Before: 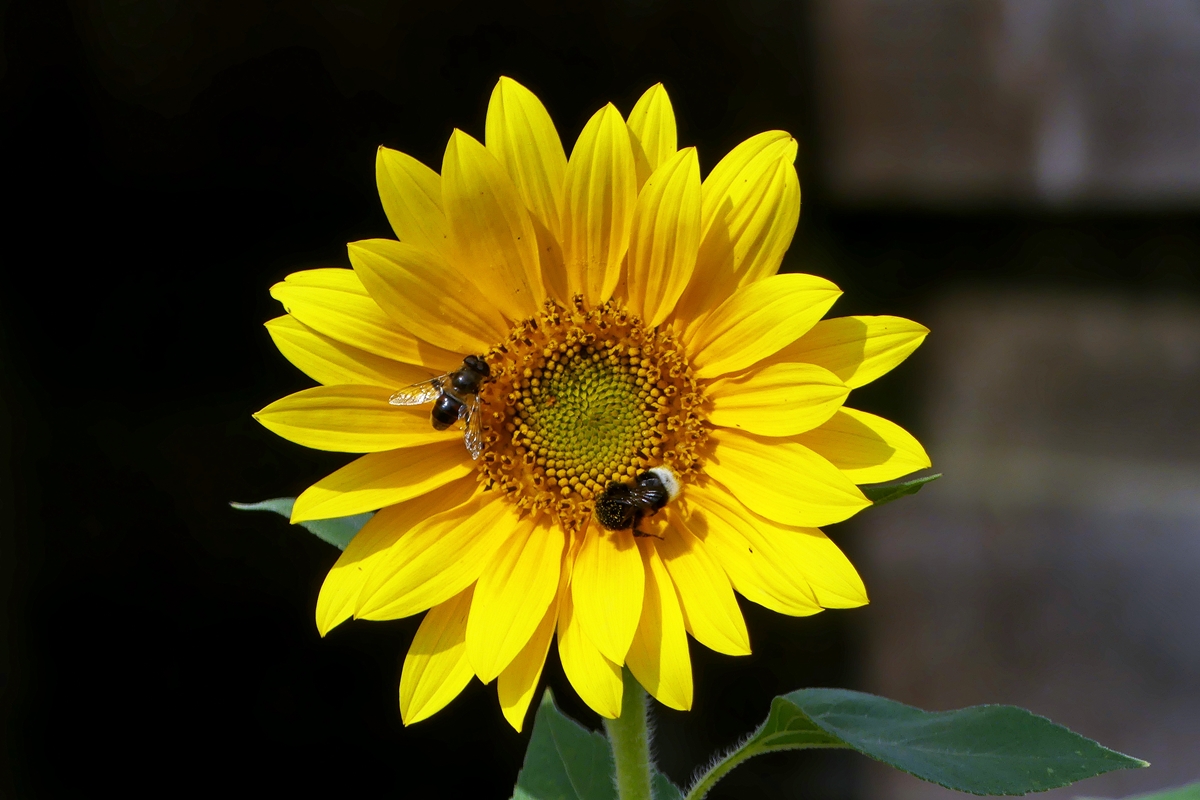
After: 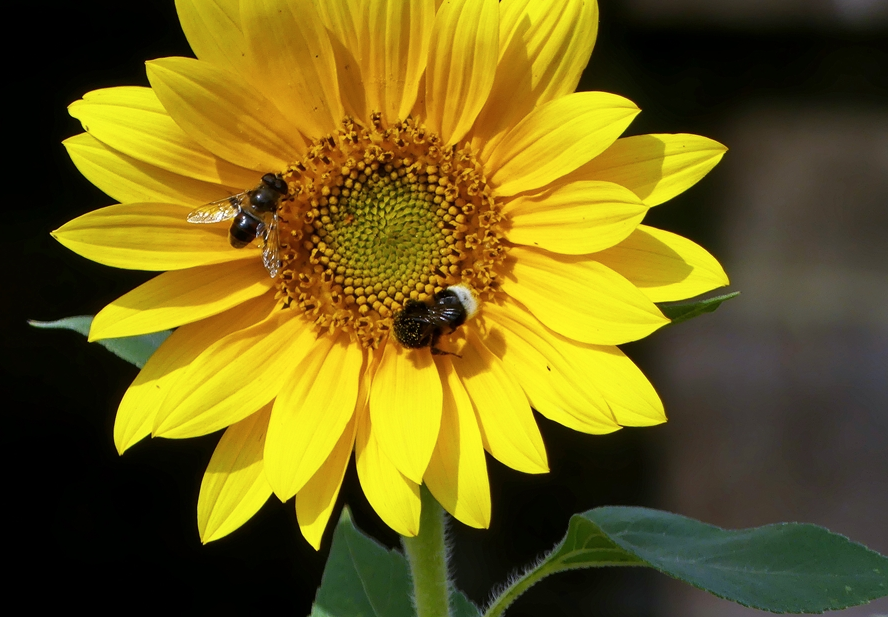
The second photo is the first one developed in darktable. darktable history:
contrast brightness saturation: saturation -0.04
crop: left 16.871%, top 22.857%, right 9.116%
